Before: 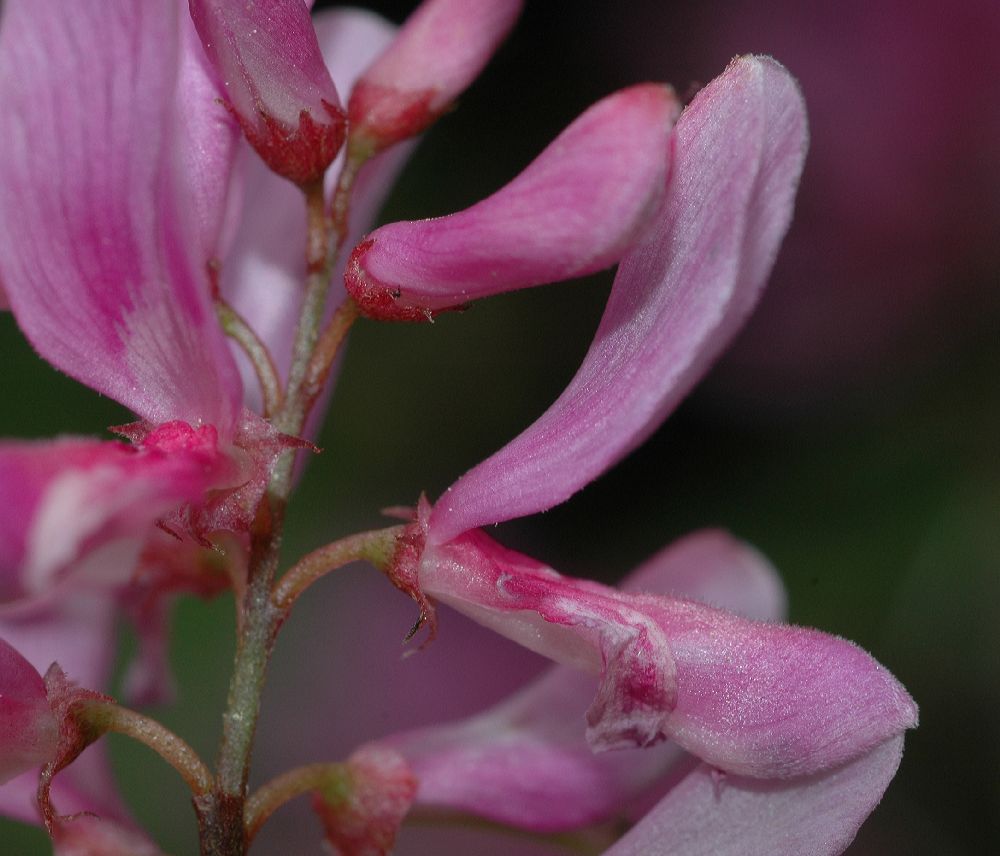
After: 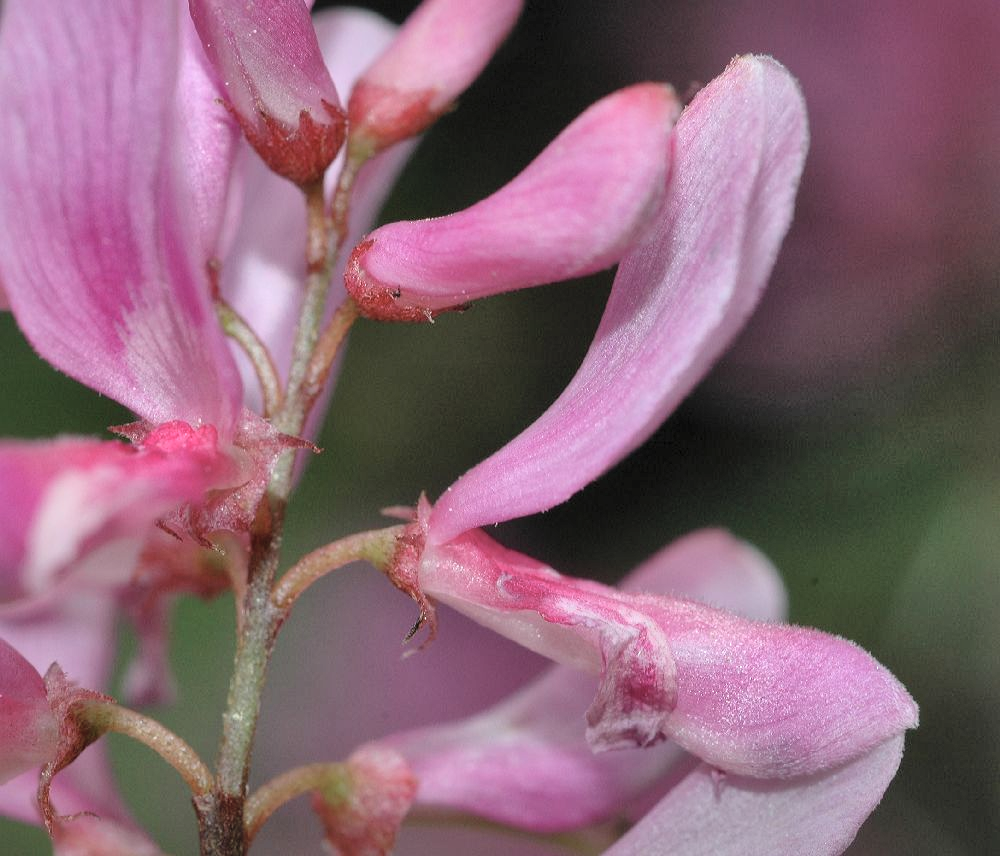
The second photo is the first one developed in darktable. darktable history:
local contrast: mode bilateral grid, contrast 24, coarseness 59, detail 151%, midtone range 0.2
shadows and highlights: soften with gaussian
contrast brightness saturation: brightness 0.284
